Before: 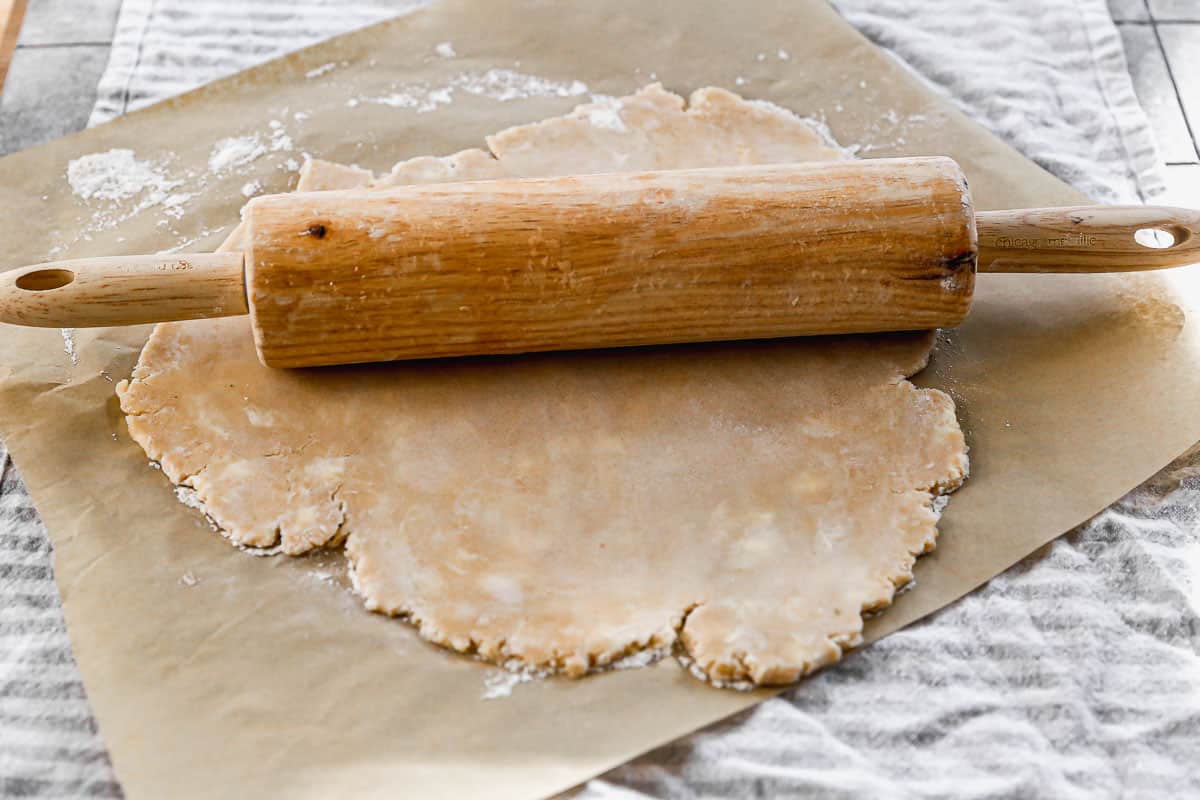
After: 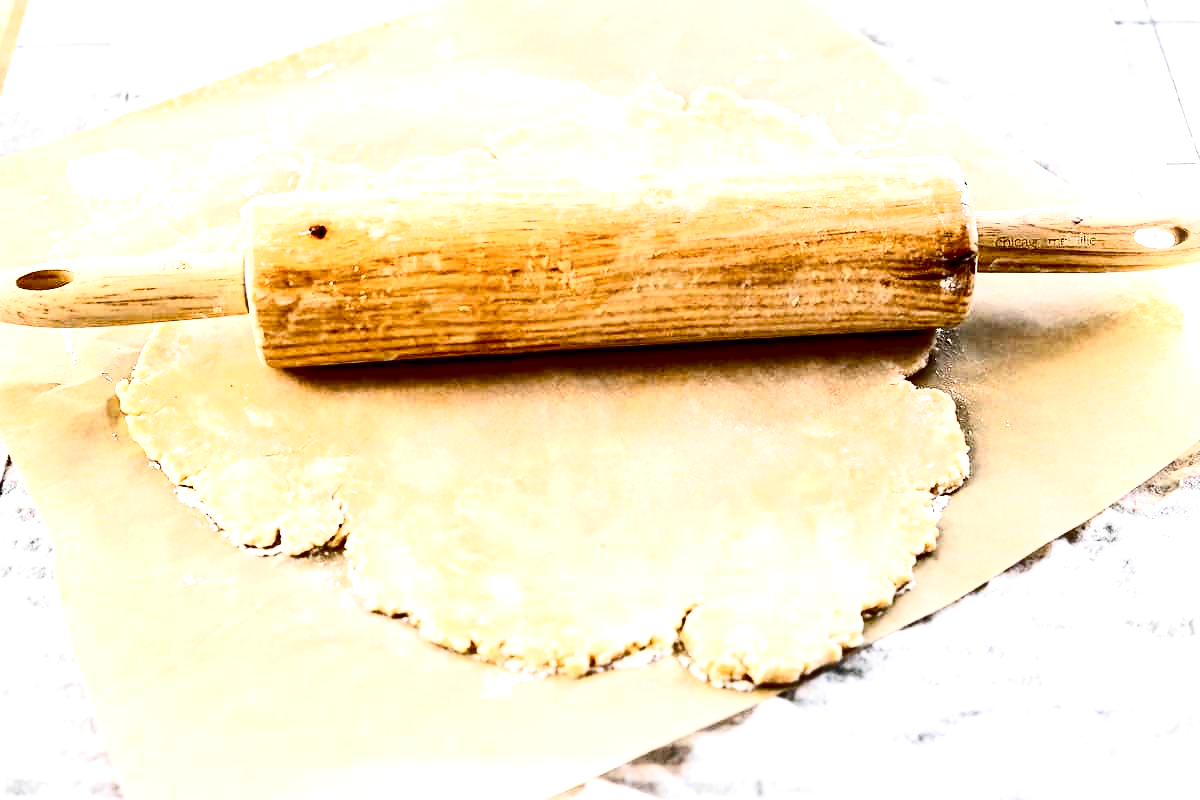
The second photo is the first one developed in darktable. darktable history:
exposure: black level correction 0.009, exposure 1.425 EV, compensate highlight preservation false
contrast brightness saturation: contrast 0.5, saturation -0.1
